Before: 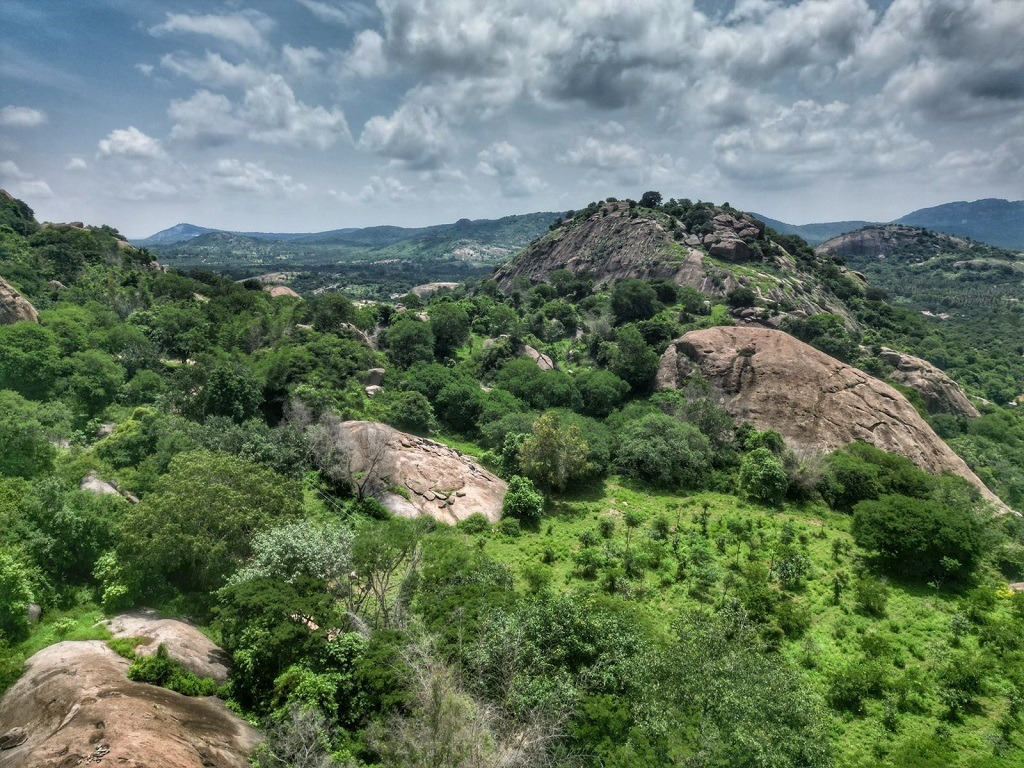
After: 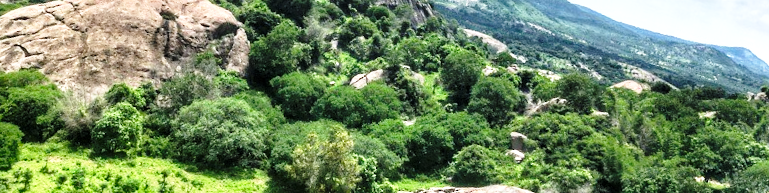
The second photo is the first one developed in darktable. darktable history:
base curve: curves: ch0 [(0, 0) (0.026, 0.03) (0.109, 0.232) (0.351, 0.748) (0.669, 0.968) (1, 1)], preserve colors none
crop and rotate: angle 16.12°, top 30.835%, bottom 35.653%
levels: levels [0.016, 0.492, 0.969]
